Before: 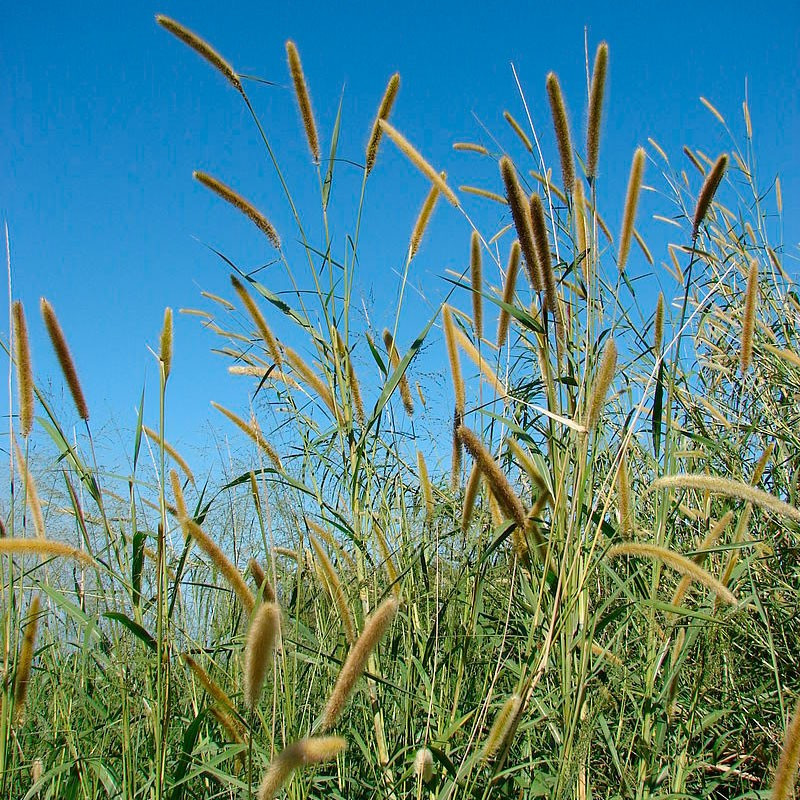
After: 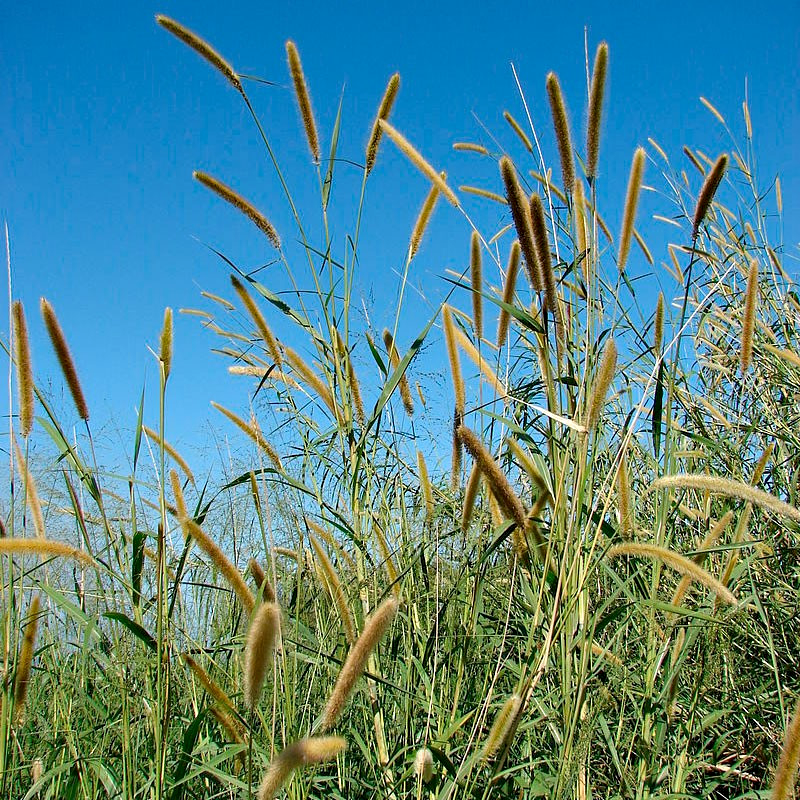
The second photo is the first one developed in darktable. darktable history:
contrast equalizer: y [[0.6 ×6], [0.55 ×6], [0 ×6], [0 ×6], [0 ×6]], mix 0.291
